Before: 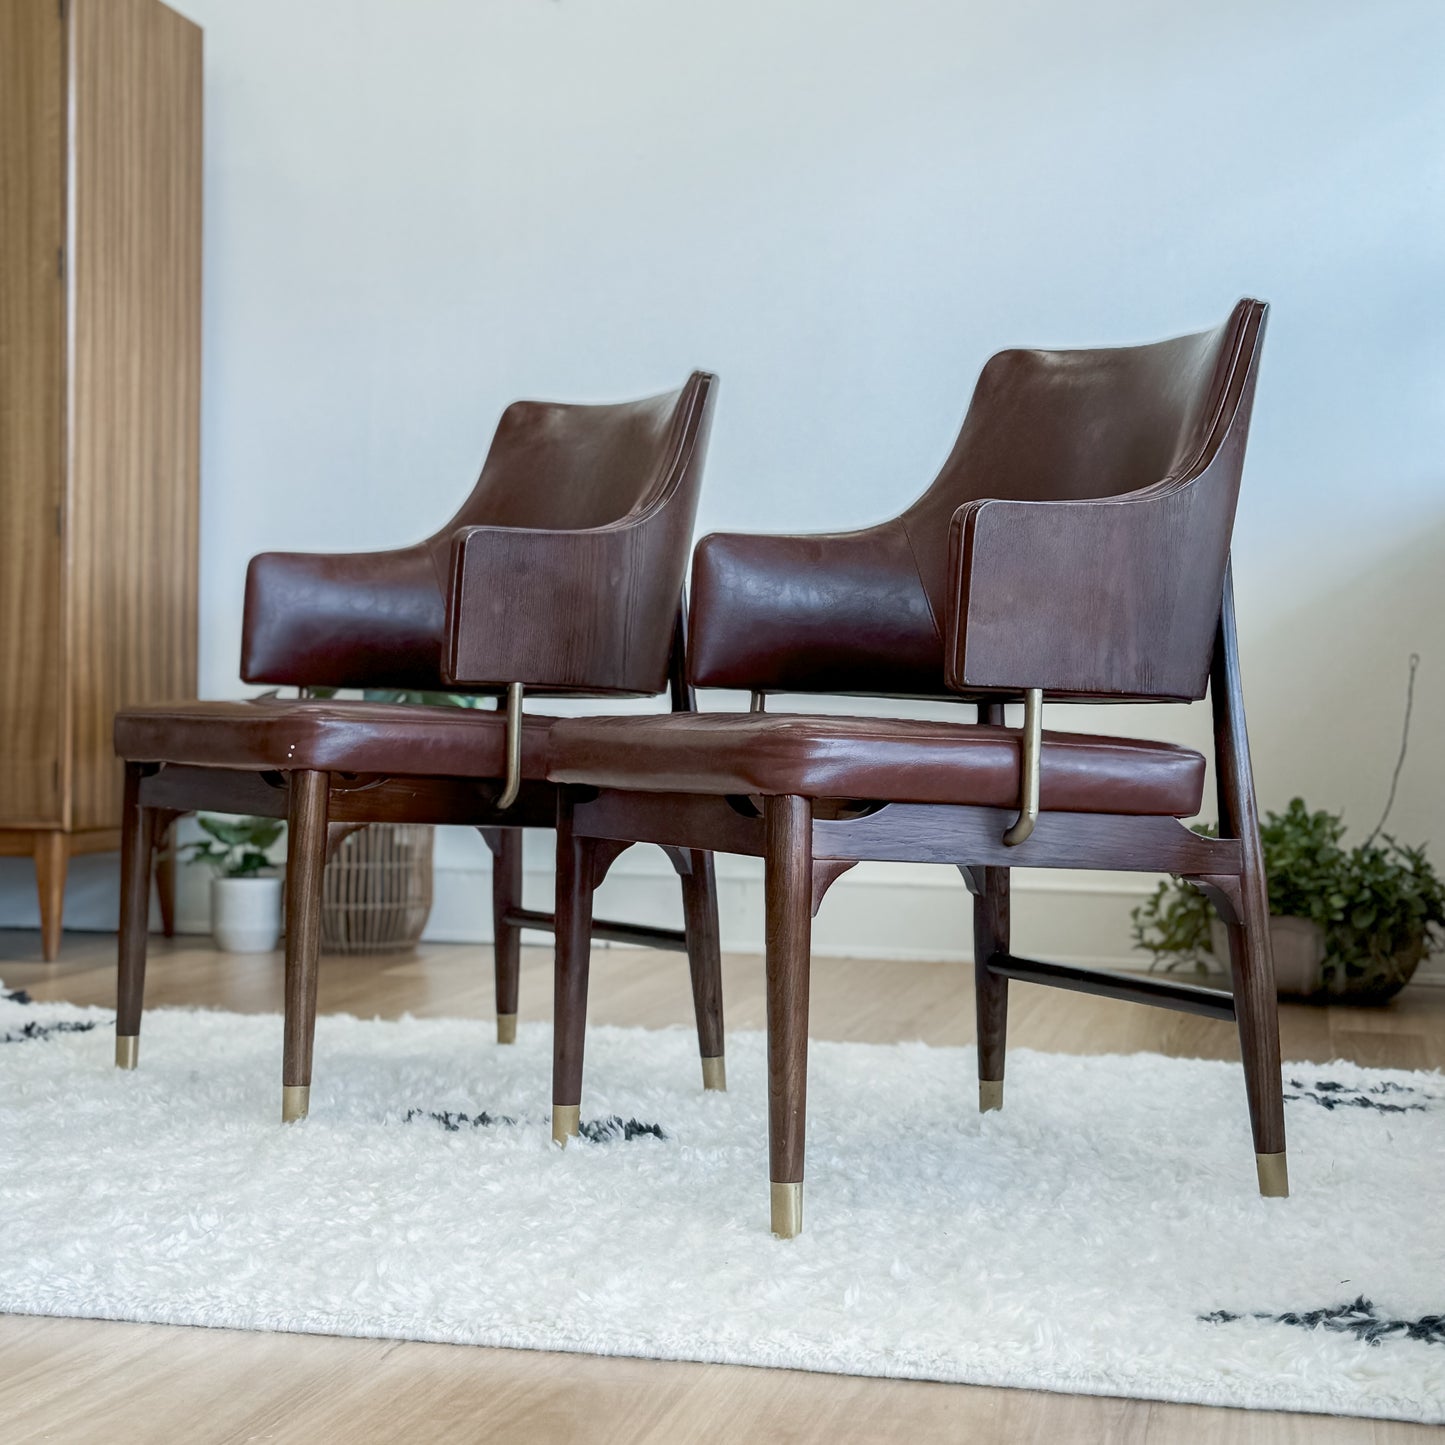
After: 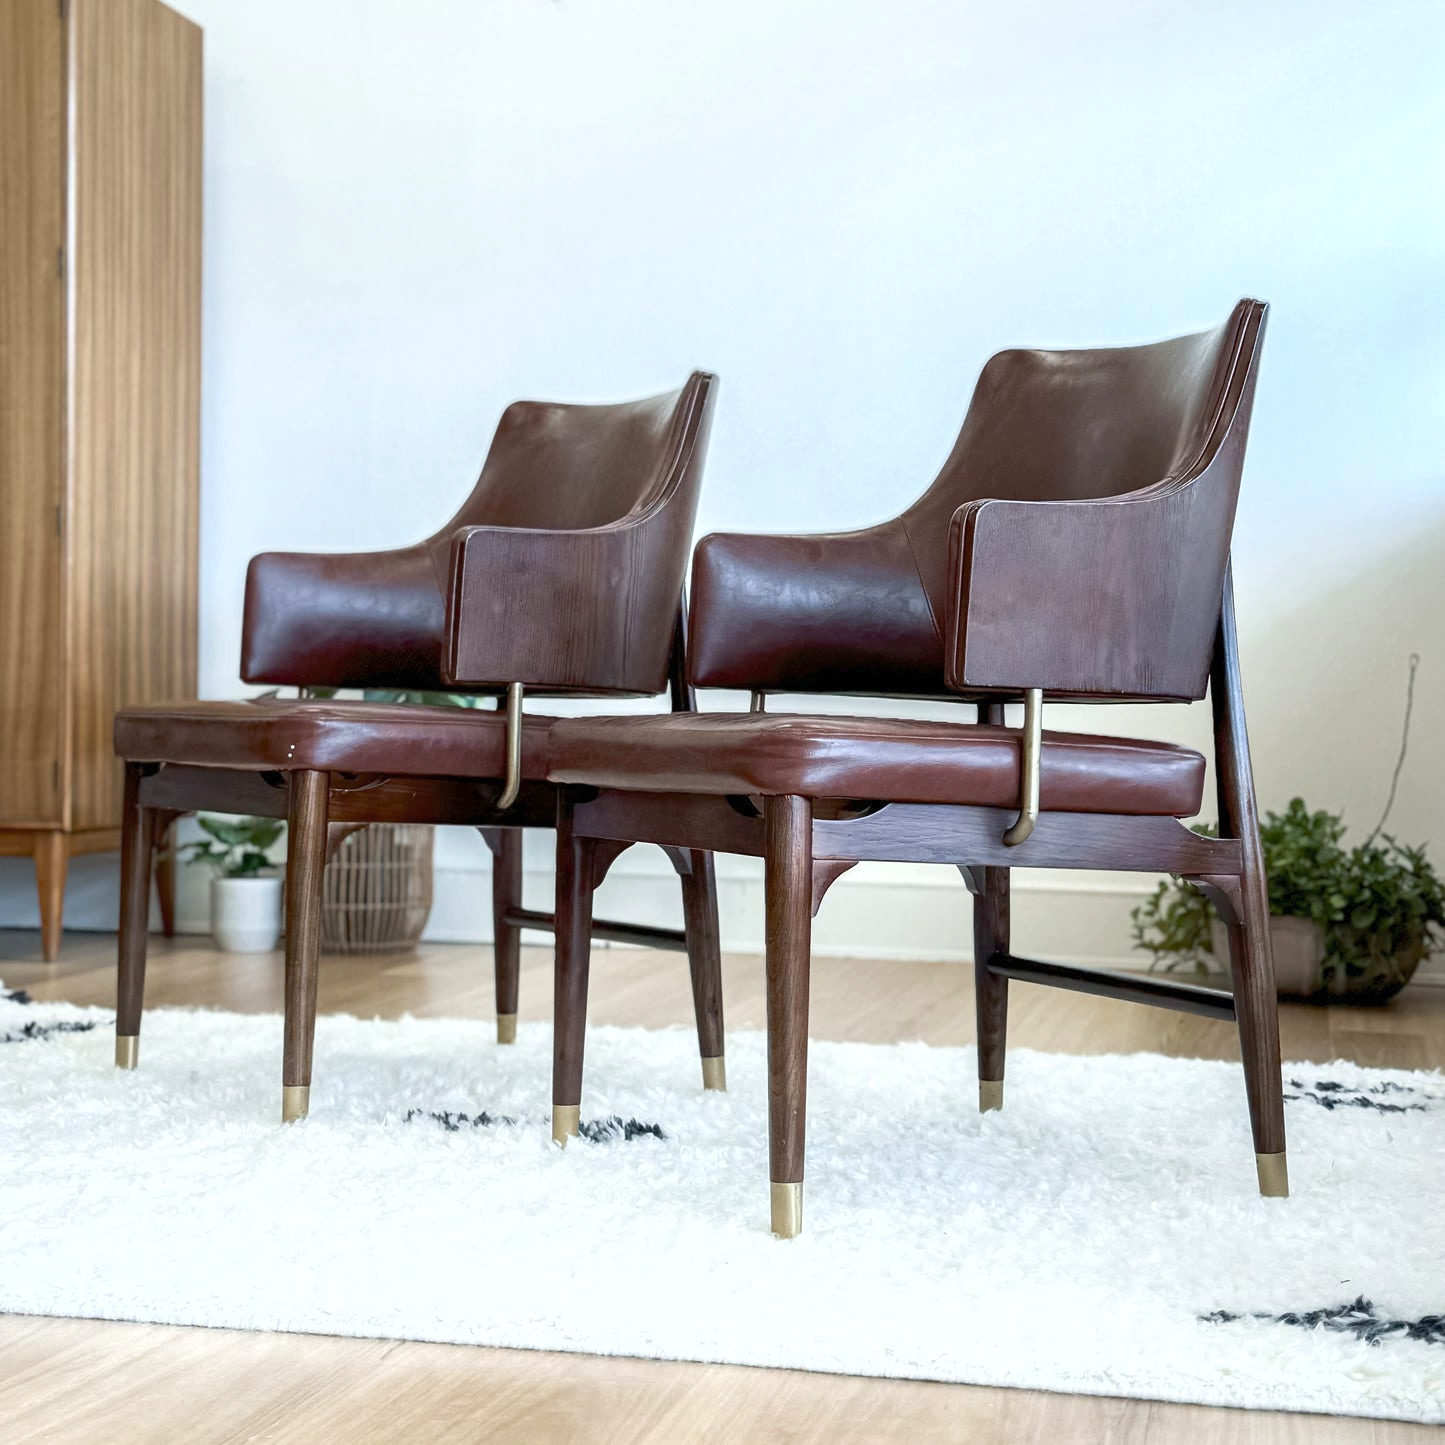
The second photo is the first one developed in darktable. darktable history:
exposure: black level correction 0, exposure 0.5 EV, compensate exposure bias true, compensate highlight preservation false
white balance: emerald 1
fill light: on, module defaults
